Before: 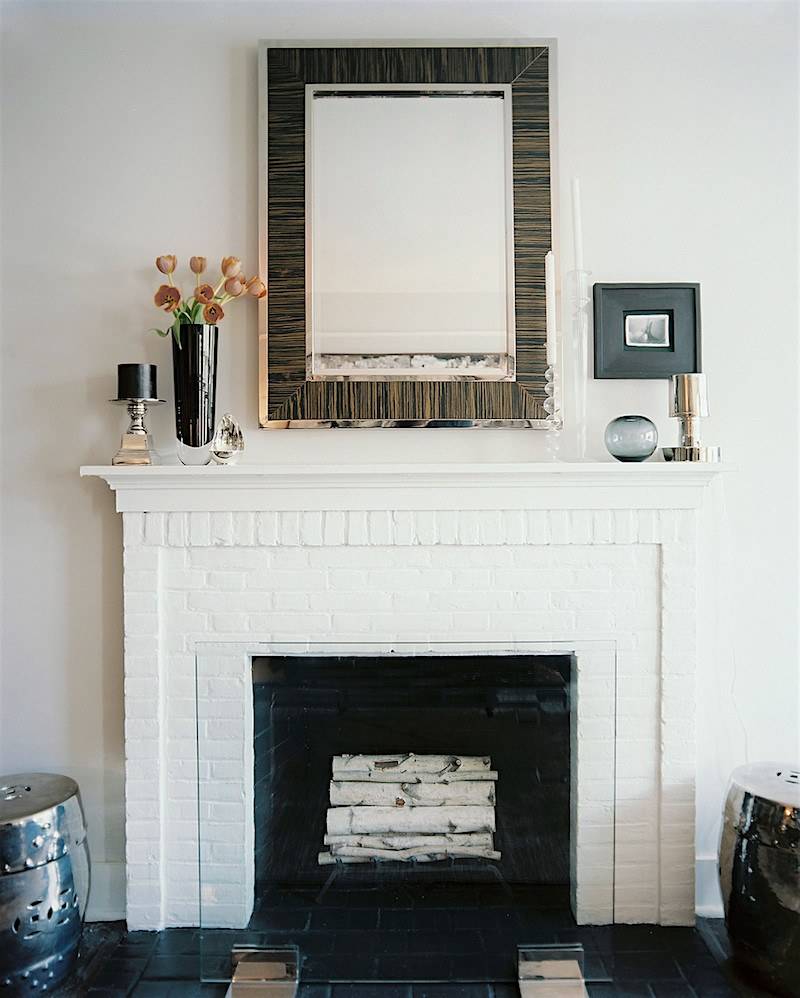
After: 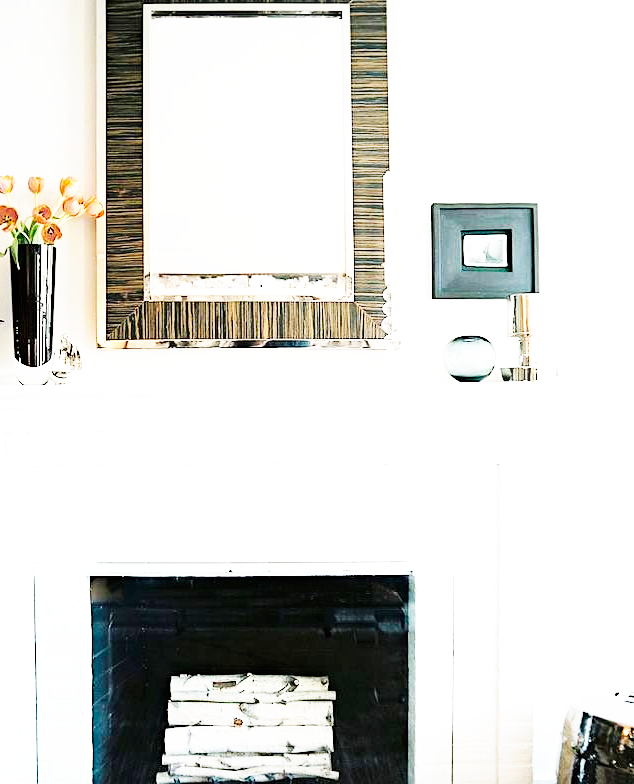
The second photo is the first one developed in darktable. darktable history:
crop and rotate: left 20.337%, top 8.09%, right 0.315%, bottom 13.329%
haze removal: compatibility mode true, adaptive false
base curve: curves: ch0 [(0, 0) (0.007, 0.004) (0.027, 0.03) (0.046, 0.07) (0.207, 0.54) (0.442, 0.872) (0.673, 0.972) (1, 1)], preserve colors none
exposure: exposure 0.65 EV, compensate highlight preservation false
